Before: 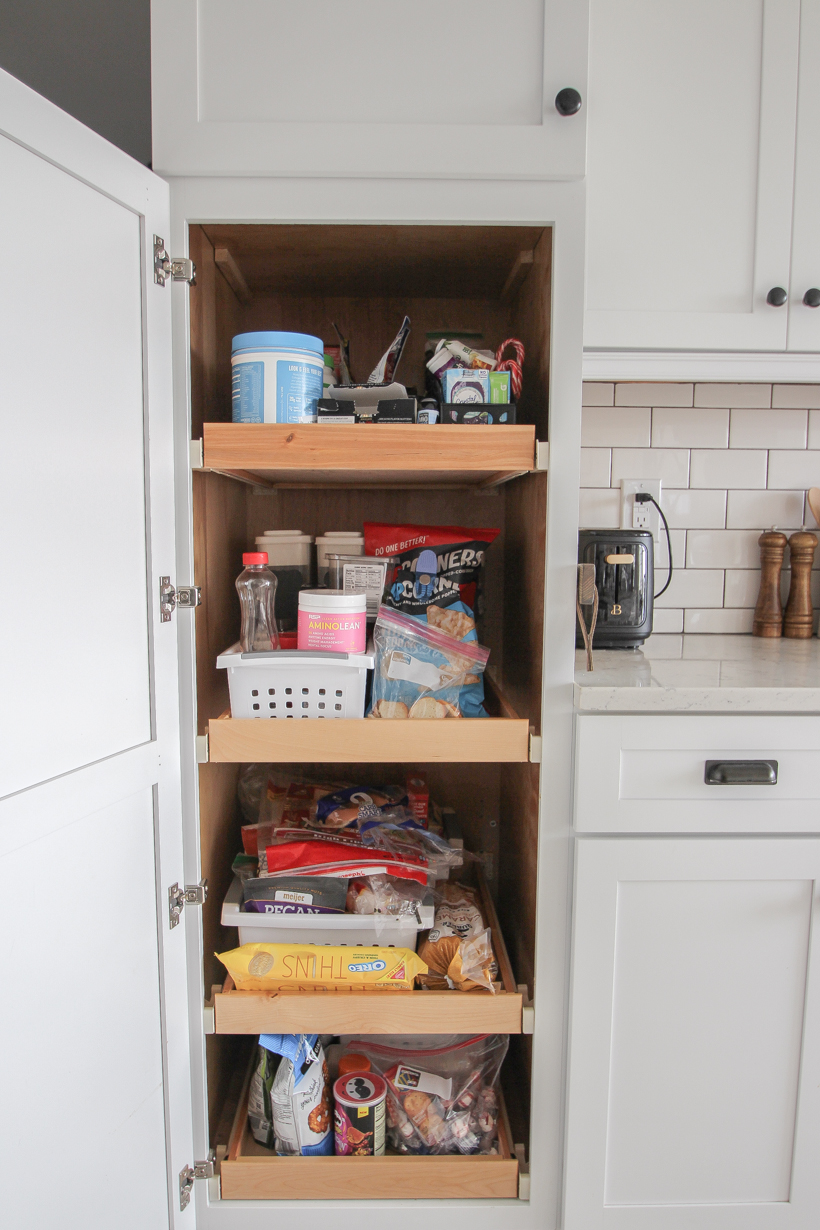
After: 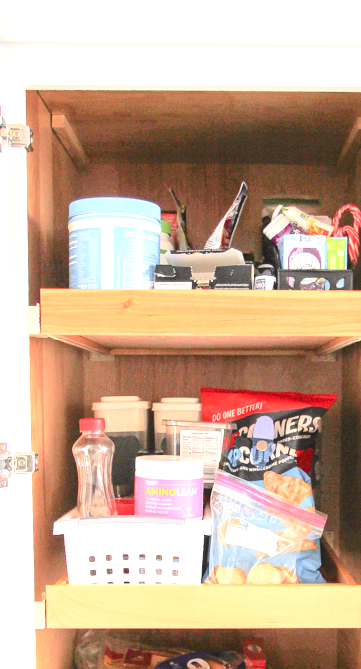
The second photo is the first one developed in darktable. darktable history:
crop: left 19.982%, top 10.9%, right 35.926%, bottom 34.651%
color correction: highlights b* 0.015
tone curve: curves: ch0 [(0, 0) (0.239, 0.248) (0.508, 0.606) (0.826, 0.855) (1, 0.945)]; ch1 [(0, 0) (0.401, 0.42) (0.442, 0.47) (0.492, 0.498) (0.511, 0.516) (0.555, 0.586) (0.681, 0.739) (1, 1)]; ch2 [(0, 0) (0.411, 0.433) (0.5, 0.504) (0.545, 0.574) (1, 1)], color space Lab, independent channels, preserve colors none
exposure: black level correction 0, exposure 1.738 EV, compensate highlight preservation false
